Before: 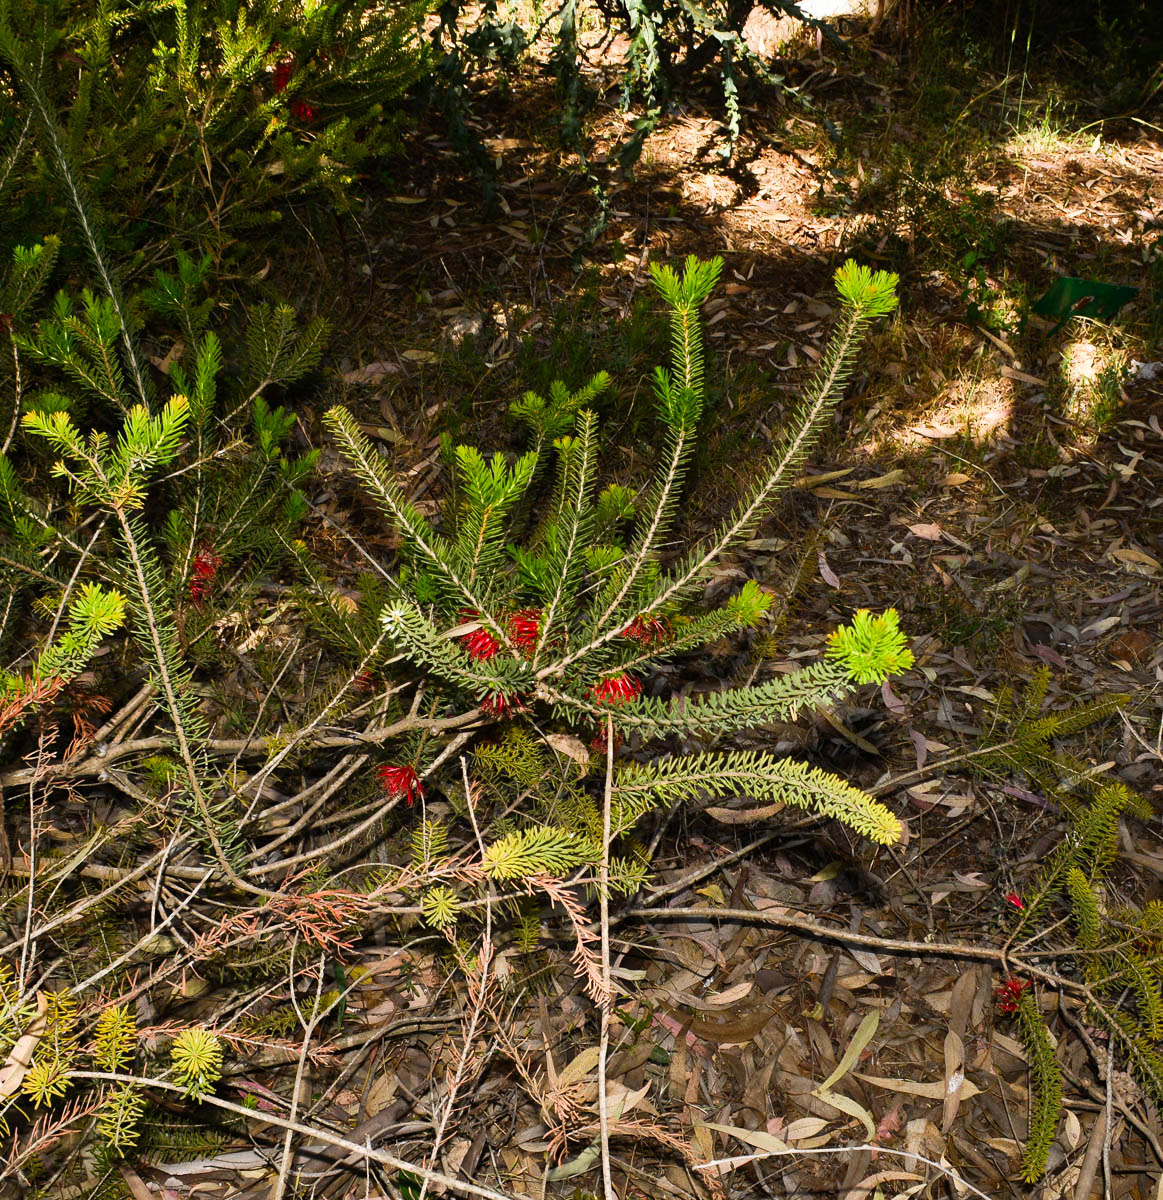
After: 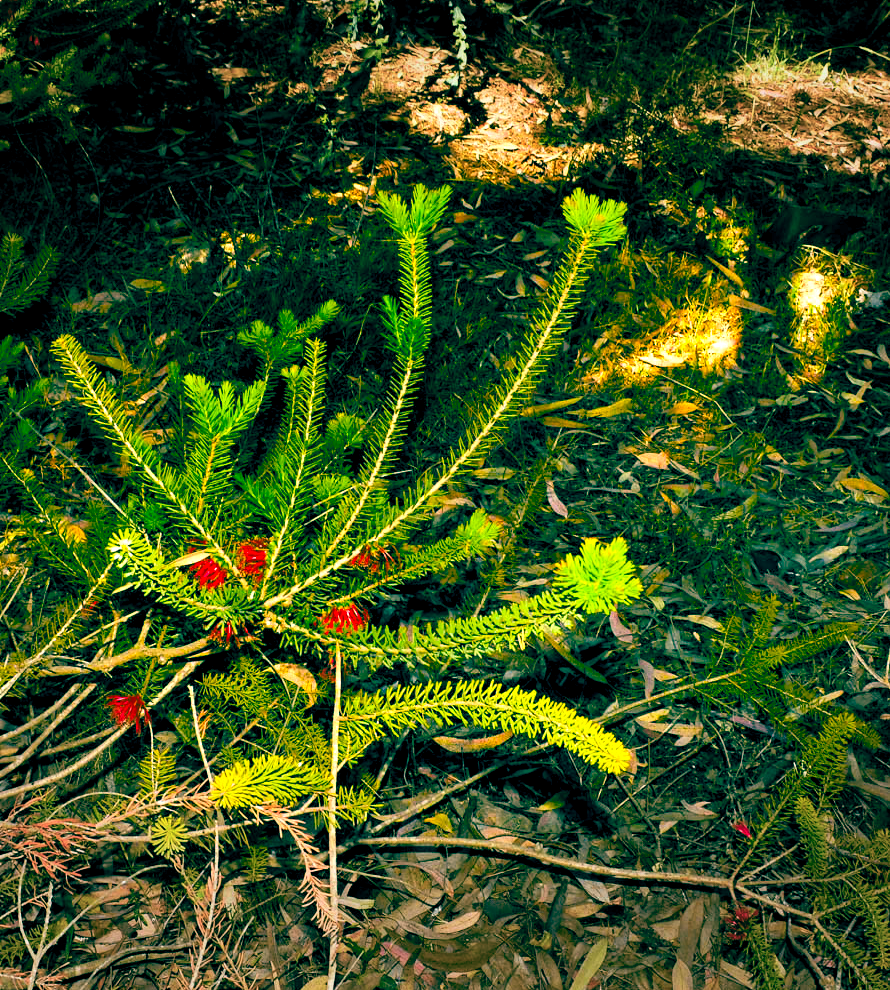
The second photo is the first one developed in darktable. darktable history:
color correction: highlights a* 3.18, highlights b* 1.87, saturation 1.2
color balance rgb: power › chroma 1.53%, power › hue 28.21°, global offset › luminance -0.527%, global offset › chroma 0.909%, global offset › hue 172.73°, linear chroma grading › global chroma 15.151%, perceptual saturation grading › global saturation 30.971%, perceptual brilliance grading › global brilliance 18.538%, global vibrance 20%
crop: left 23.408%, top 5.924%, bottom 11.571%
tone curve: curves: ch0 [(0, 0) (0.641, 0.691) (1, 1)], color space Lab, independent channels, preserve colors none
vignetting: fall-off start 78.85%, brightness -0.41, saturation -0.293, width/height ratio 1.328
